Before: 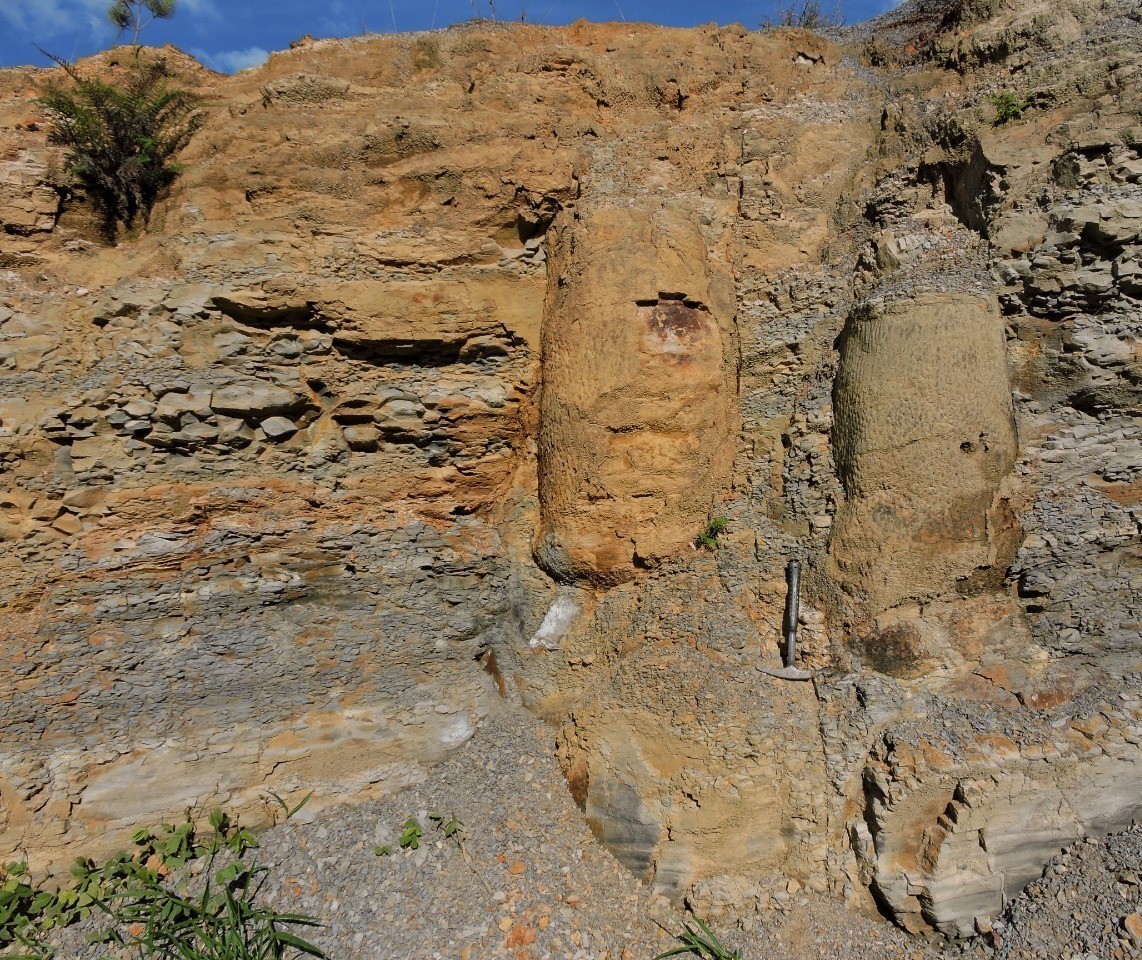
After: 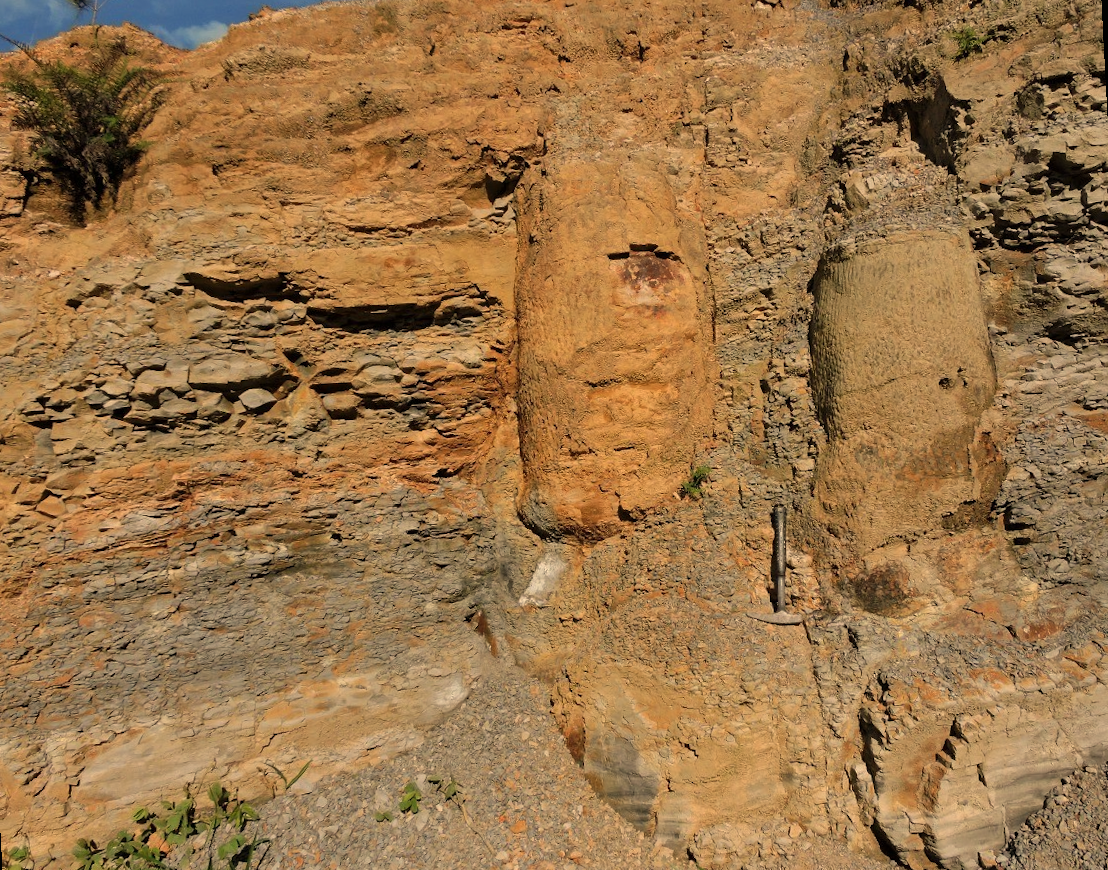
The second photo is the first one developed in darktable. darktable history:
white balance: red 1.123, blue 0.83
rotate and perspective: rotation -3°, crop left 0.031, crop right 0.968, crop top 0.07, crop bottom 0.93
crop and rotate: left 0.614%, top 0.179%, bottom 0.309%
